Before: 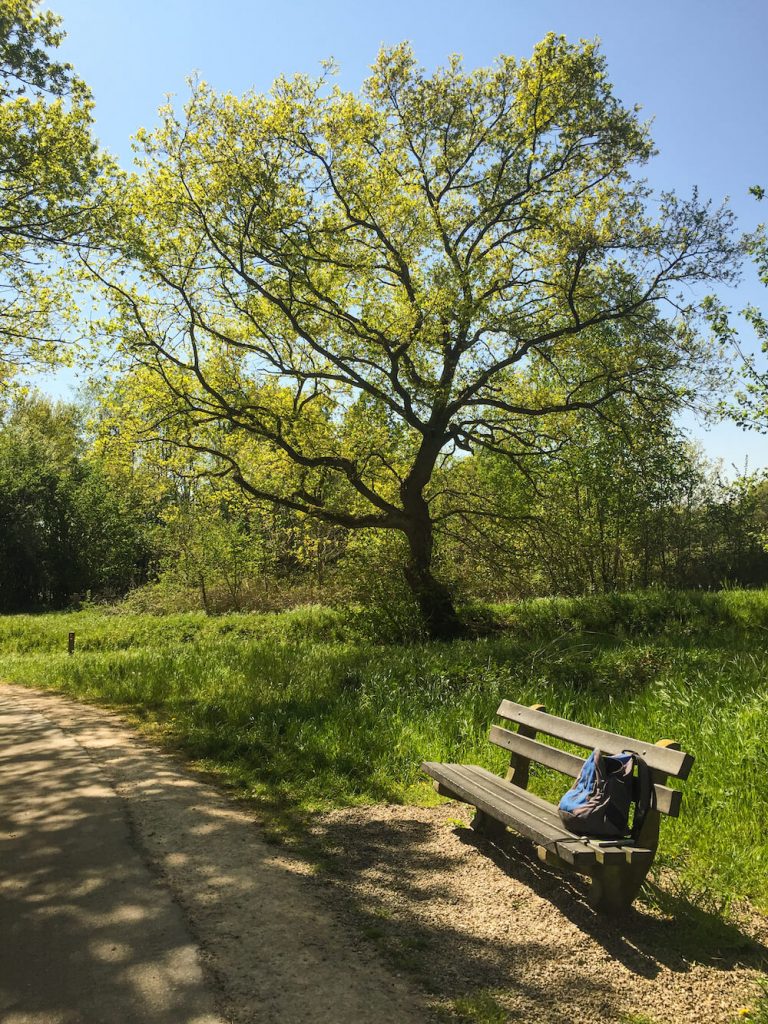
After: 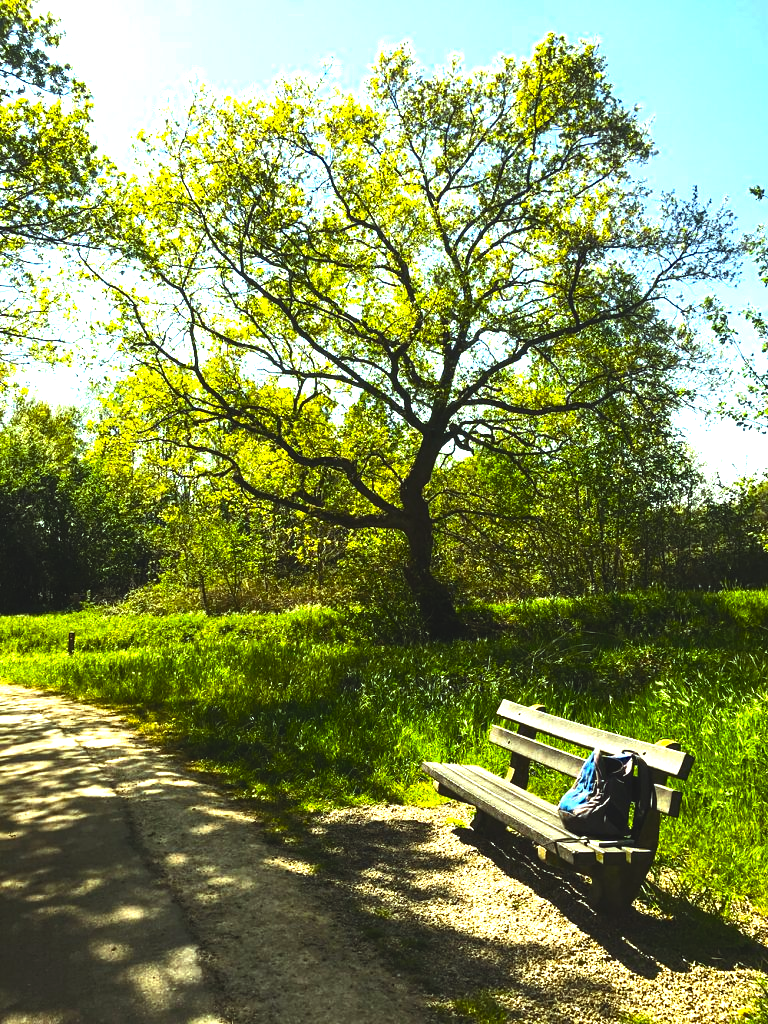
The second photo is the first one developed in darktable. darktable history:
color balance rgb: highlights gain › luminance 19.863%, highlights gain › chroma 2.806%, highlights gain › hue 171.15°, global offset › luminance 1.493%, perceptual saturation grading › global saturation 30.699%, perceptual brilliance grading › highlights 74.453%, perceptual brilliance grading › shadows -29.246%, global vibrance 9.303%, contrast 14.583%, saturation formula JzAzBz (2021)
